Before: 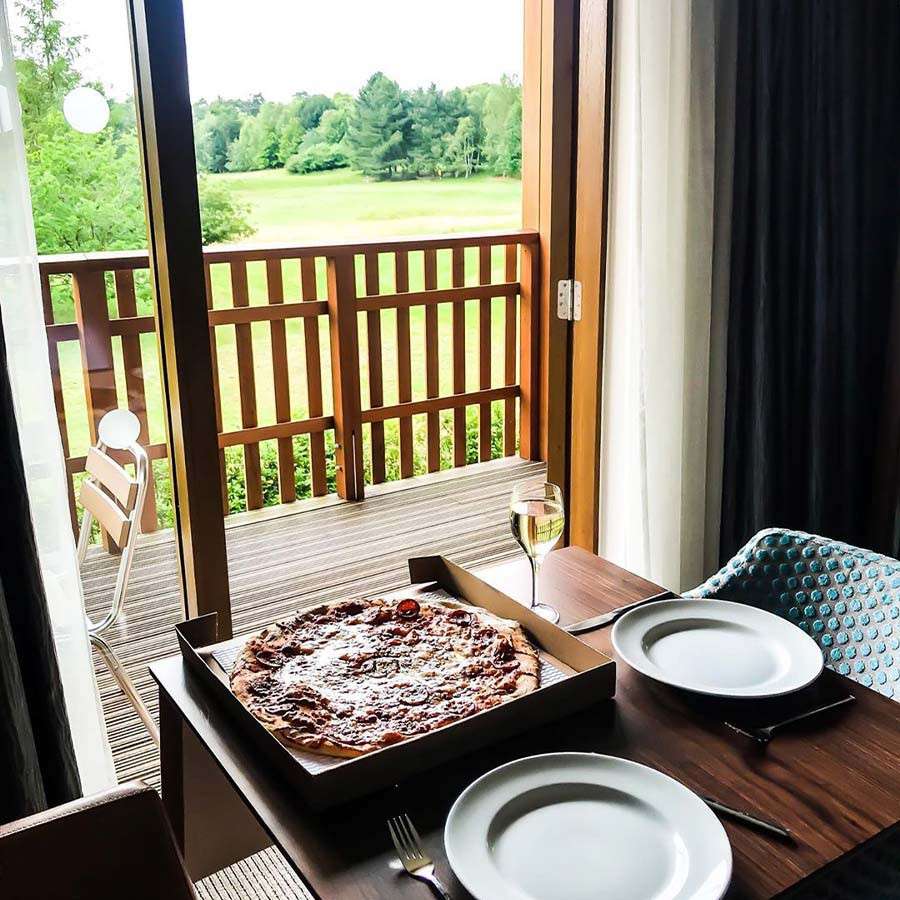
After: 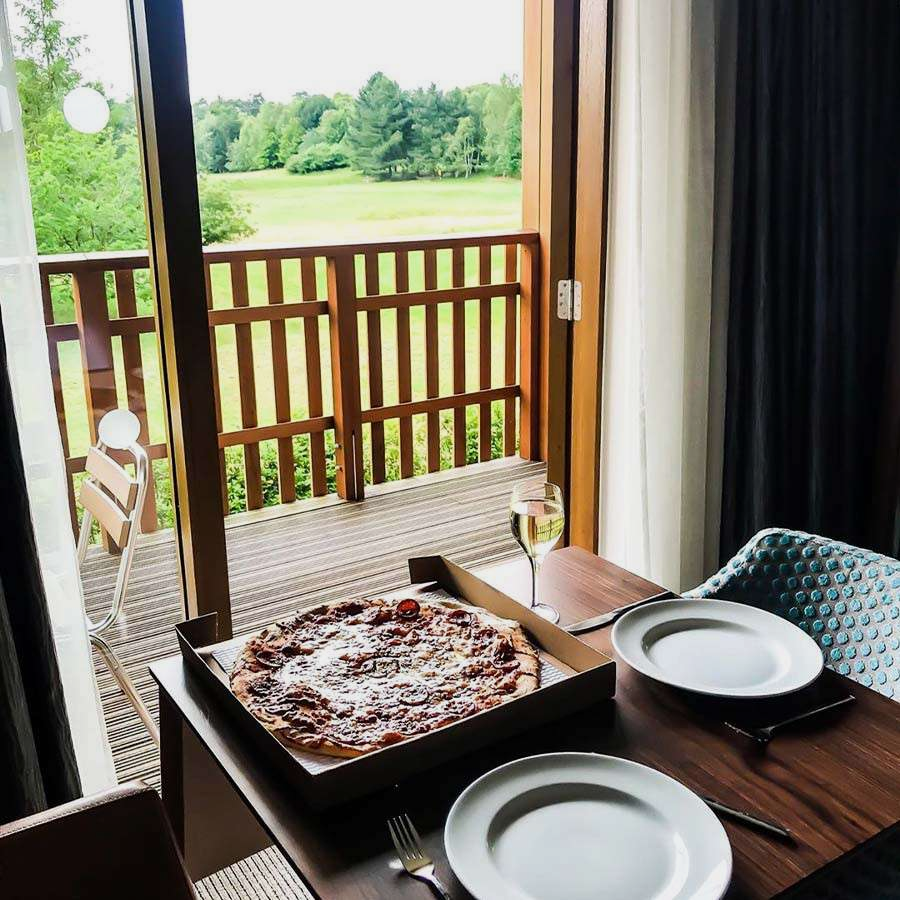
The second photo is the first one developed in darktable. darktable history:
exposure: exposure -0.21 EV, compensate highlight preservation false
shadows and highlights: radius 331.84, shadows 53.55, highlights -100, compress 94.63%, highlights color adjustment 73.23%, soften with gaussian
